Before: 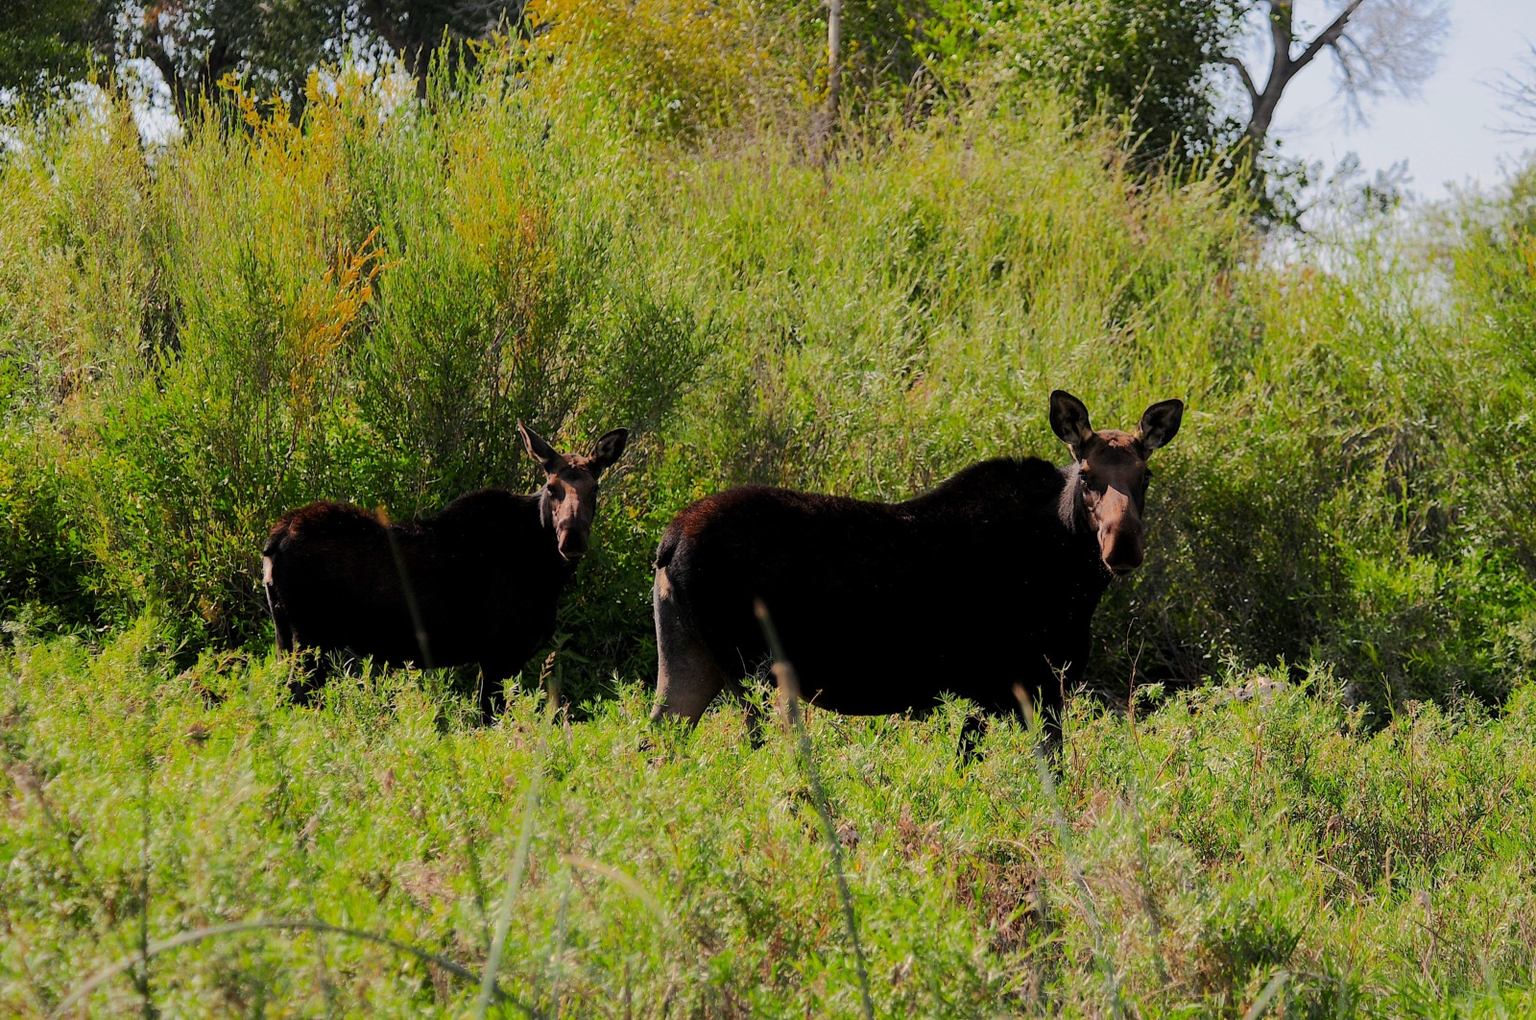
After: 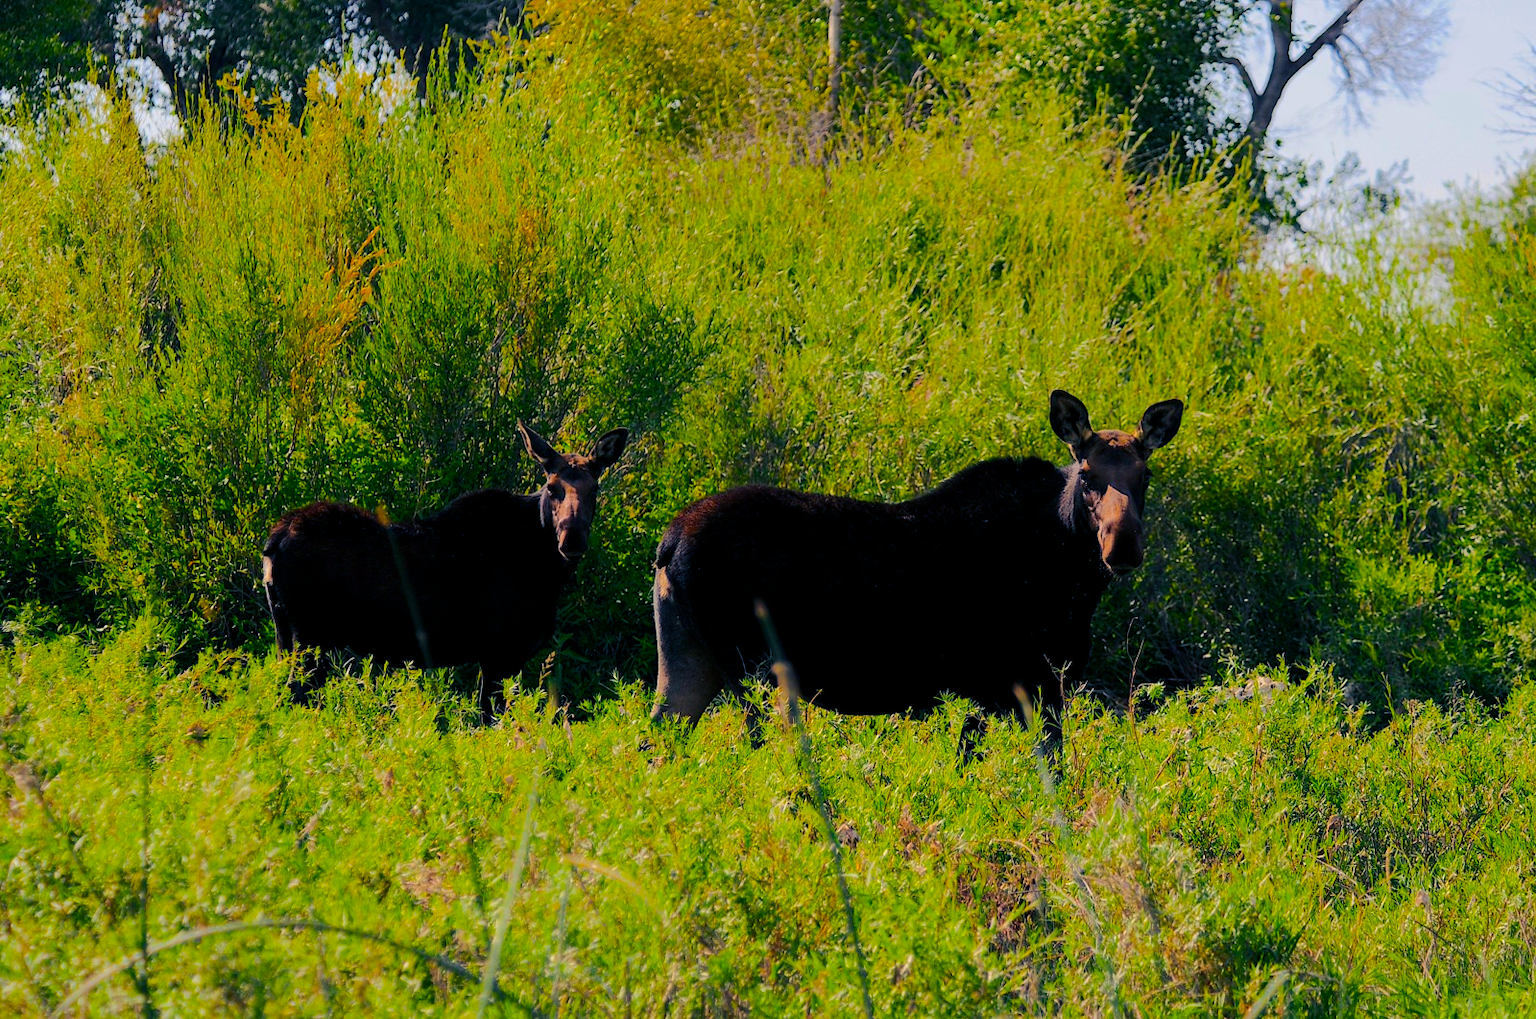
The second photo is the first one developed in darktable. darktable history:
color balance rgb: shadows lift › luminance -40.93%, shadows lift › chroma 13.833%, shadows lift › hue 259.51°, white fulcrum 0.987 EV, linear chroma grading › global chroma 14.977%, perceptual saturation grading › global saturation 25.359%, global vibrance 20%
